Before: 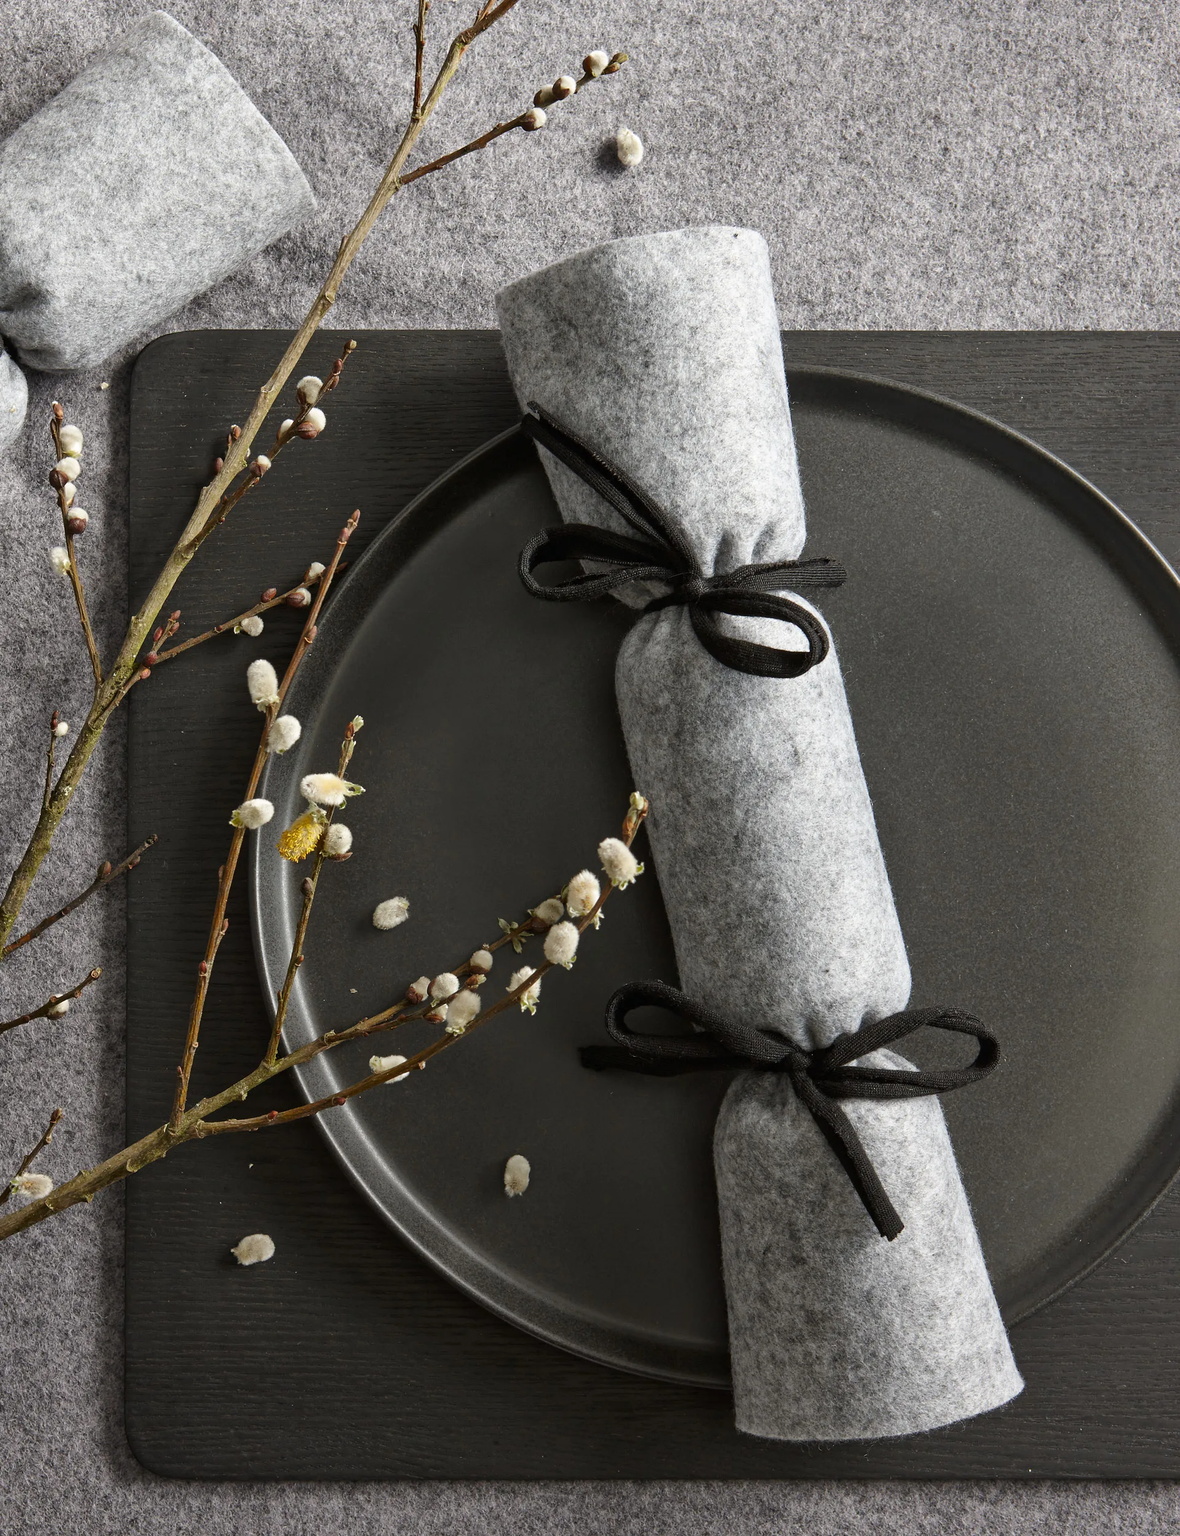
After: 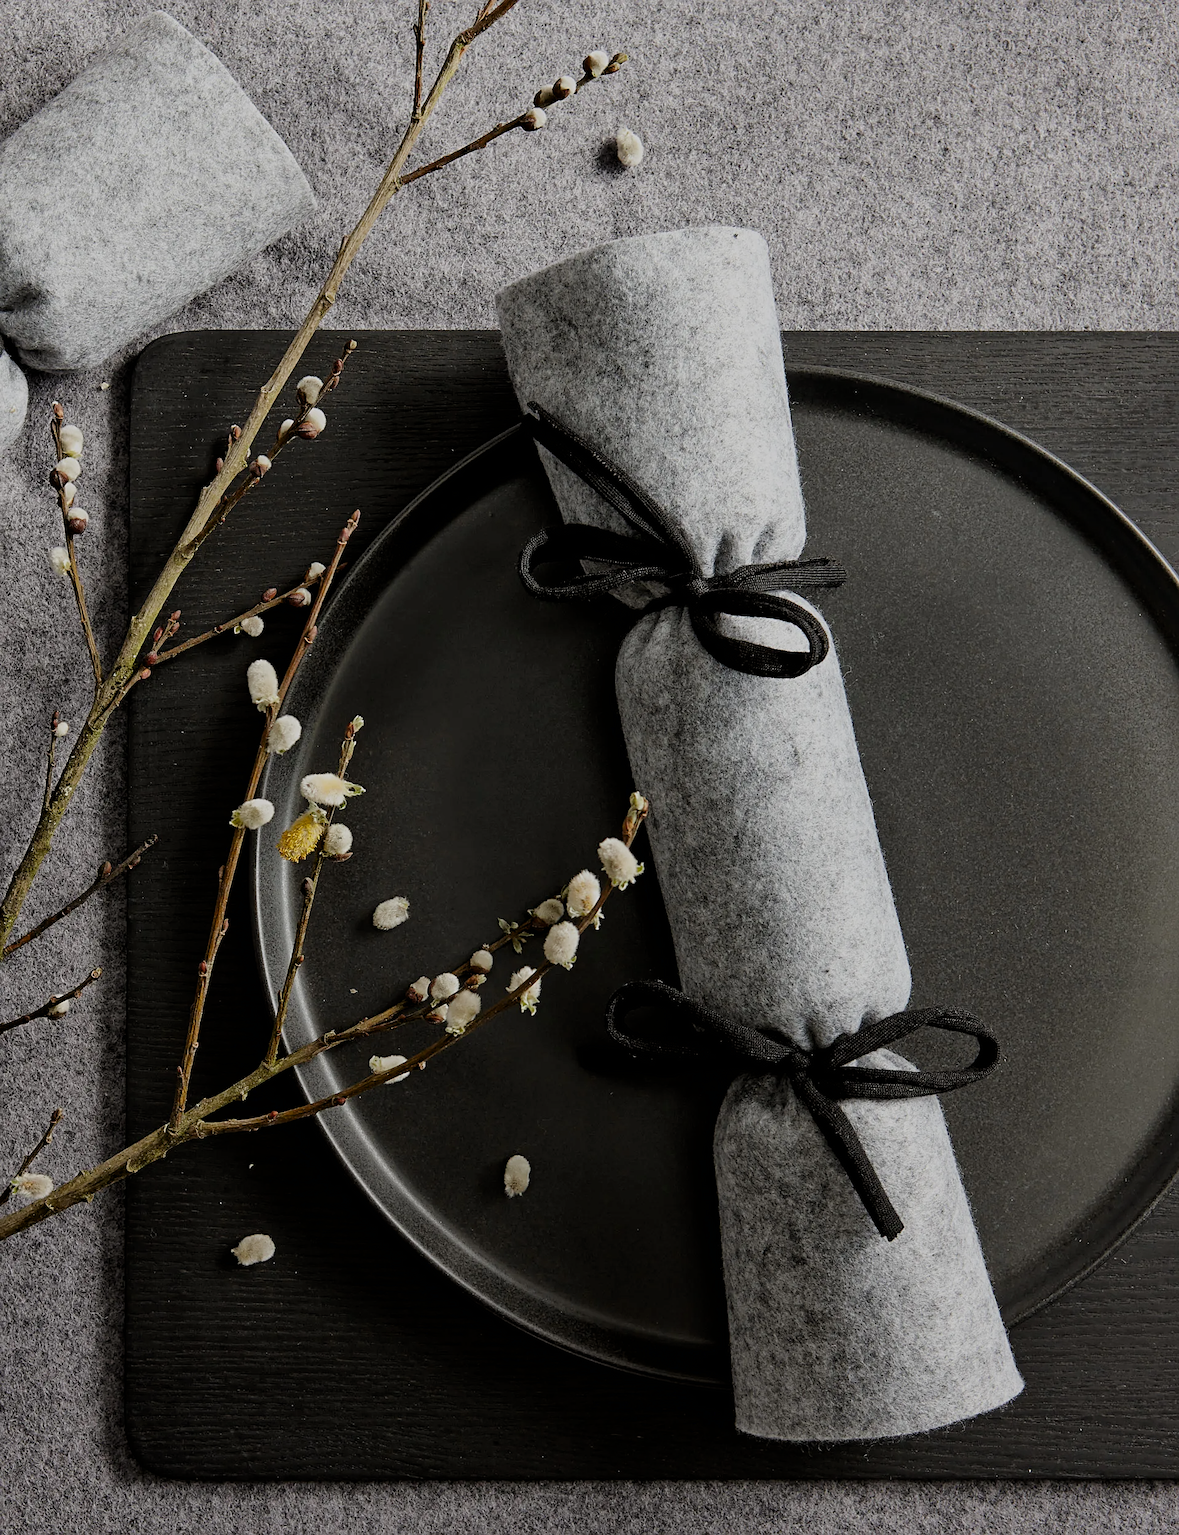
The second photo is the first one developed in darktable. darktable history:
exposure: black level correction 0.006, exposure -0.222 EV, compensate highlight preservation false
sharpen: on, module defaults
filmic rgb: black relative exposure -7.65 EV, white relative exposure 4.56 EV, hardness 3.61
